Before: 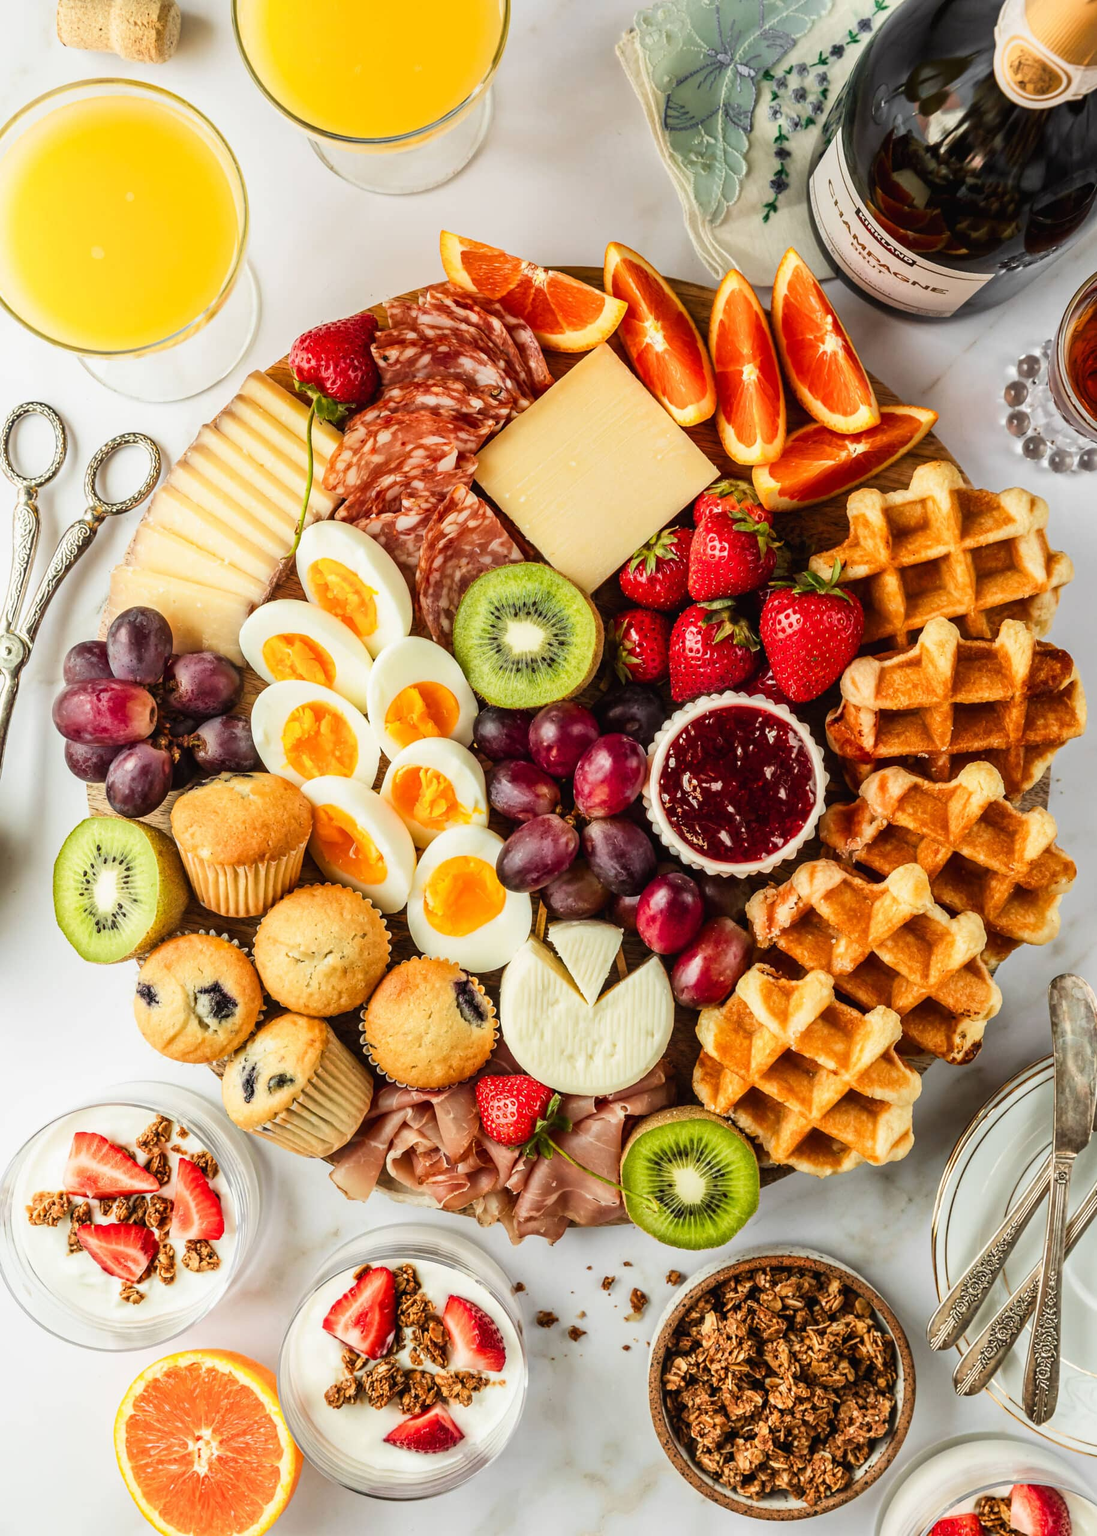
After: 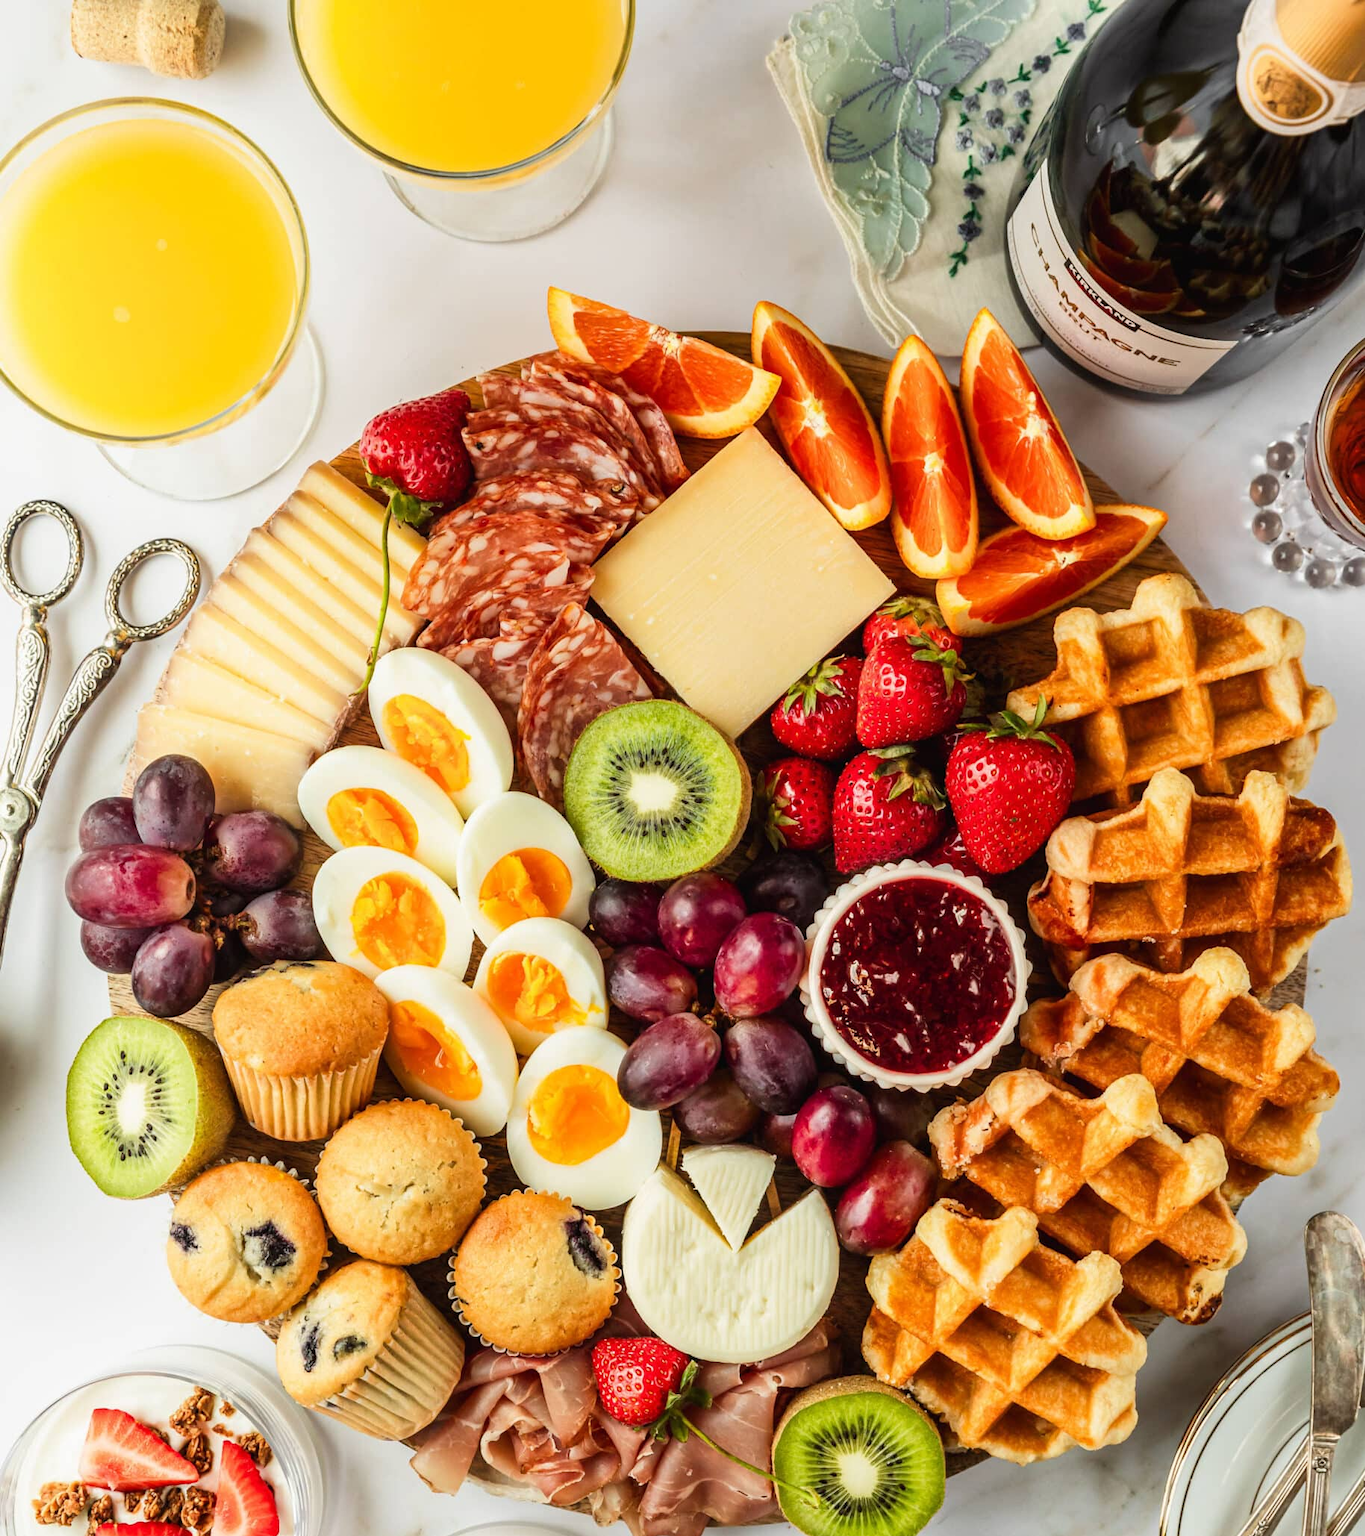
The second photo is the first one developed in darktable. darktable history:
crop: bottom 19.585%
